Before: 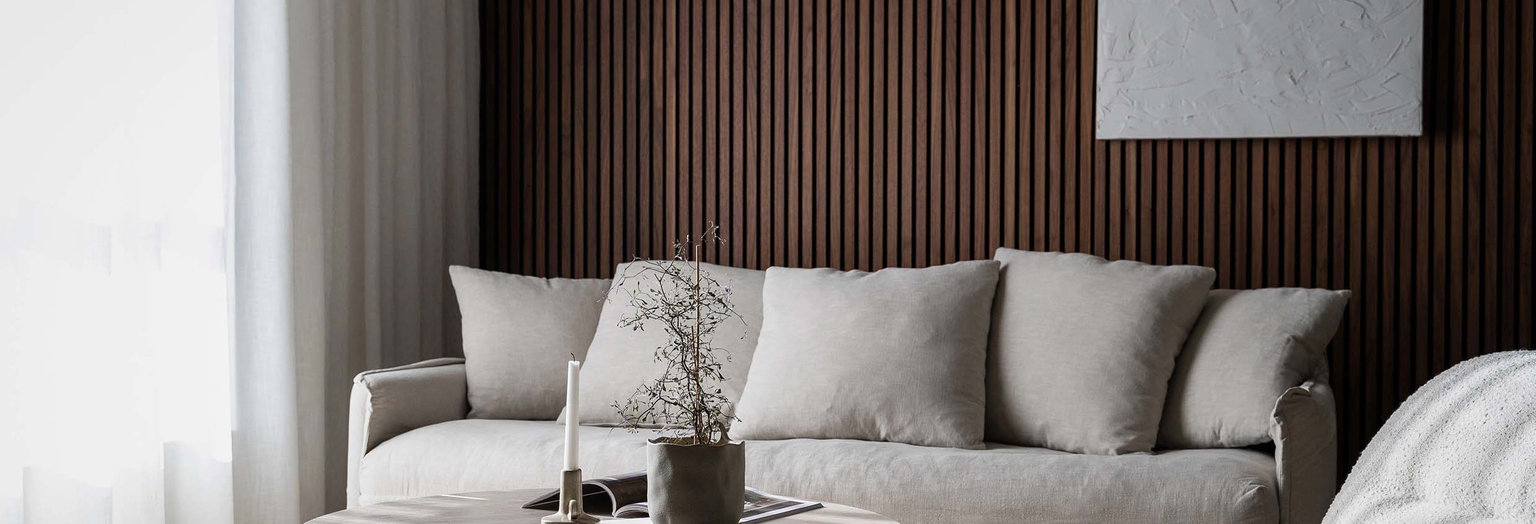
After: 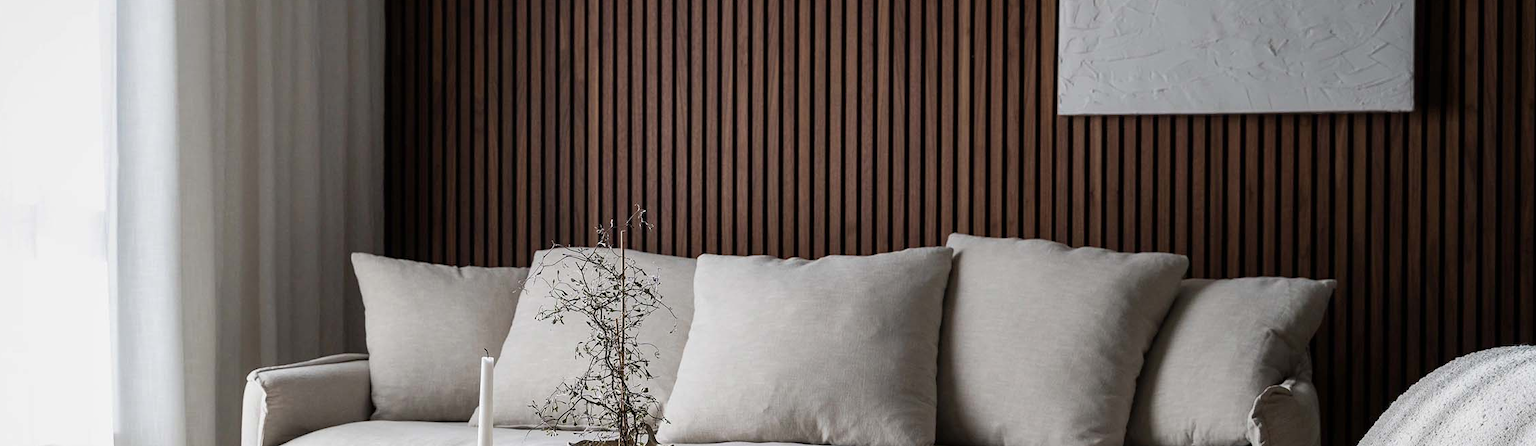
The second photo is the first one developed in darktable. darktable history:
crop: left 8.331%, top 6.548%, bottom 15.194%
